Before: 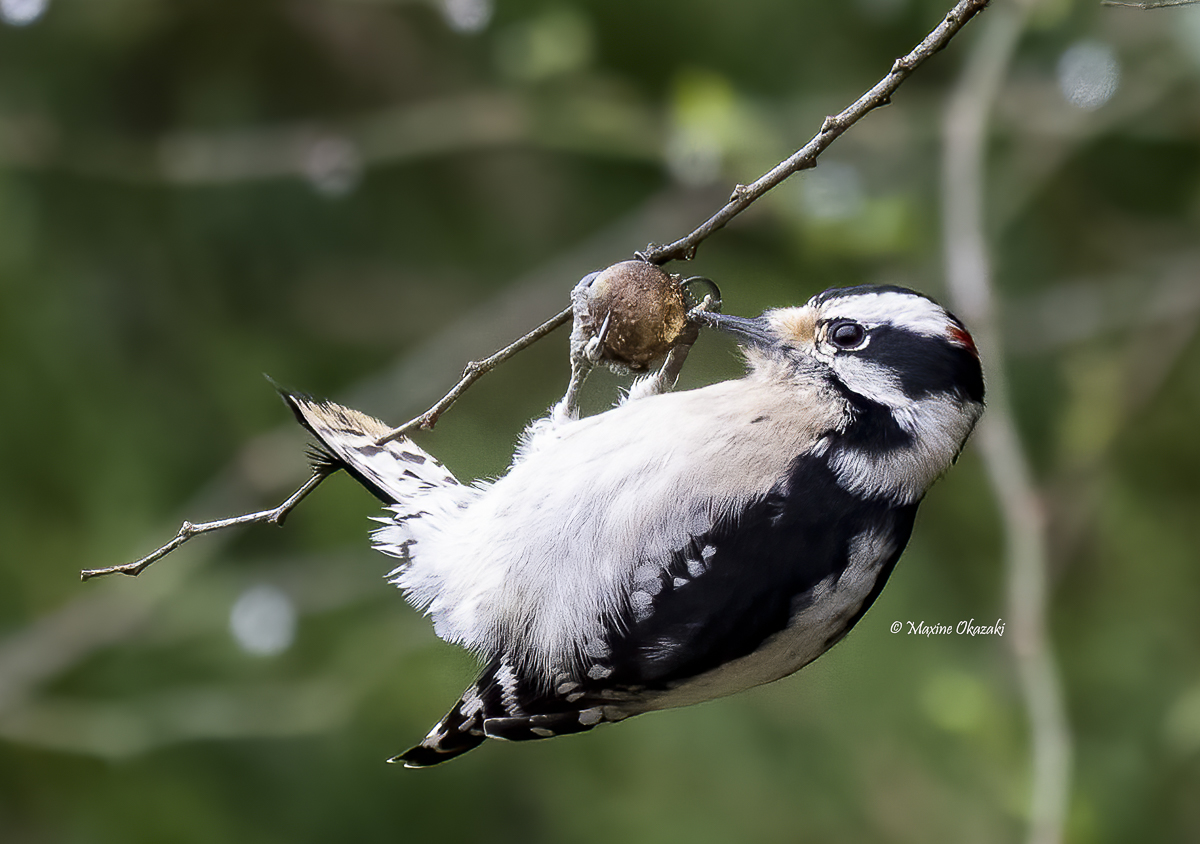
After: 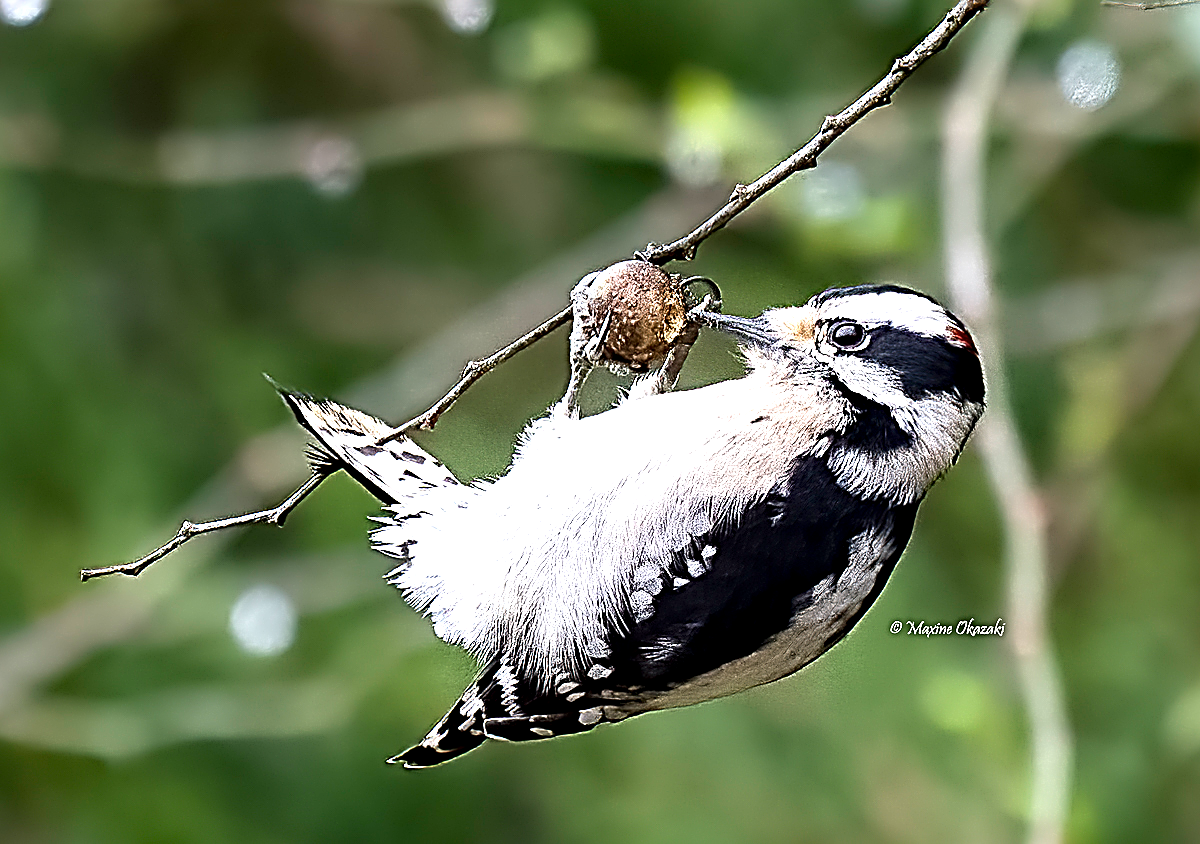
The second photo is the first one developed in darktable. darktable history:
exposure: black level correction 0.001, exposure 0.955 EV, compensate highlight preservation false
sharpen: radius 3.198, amount 1.731
